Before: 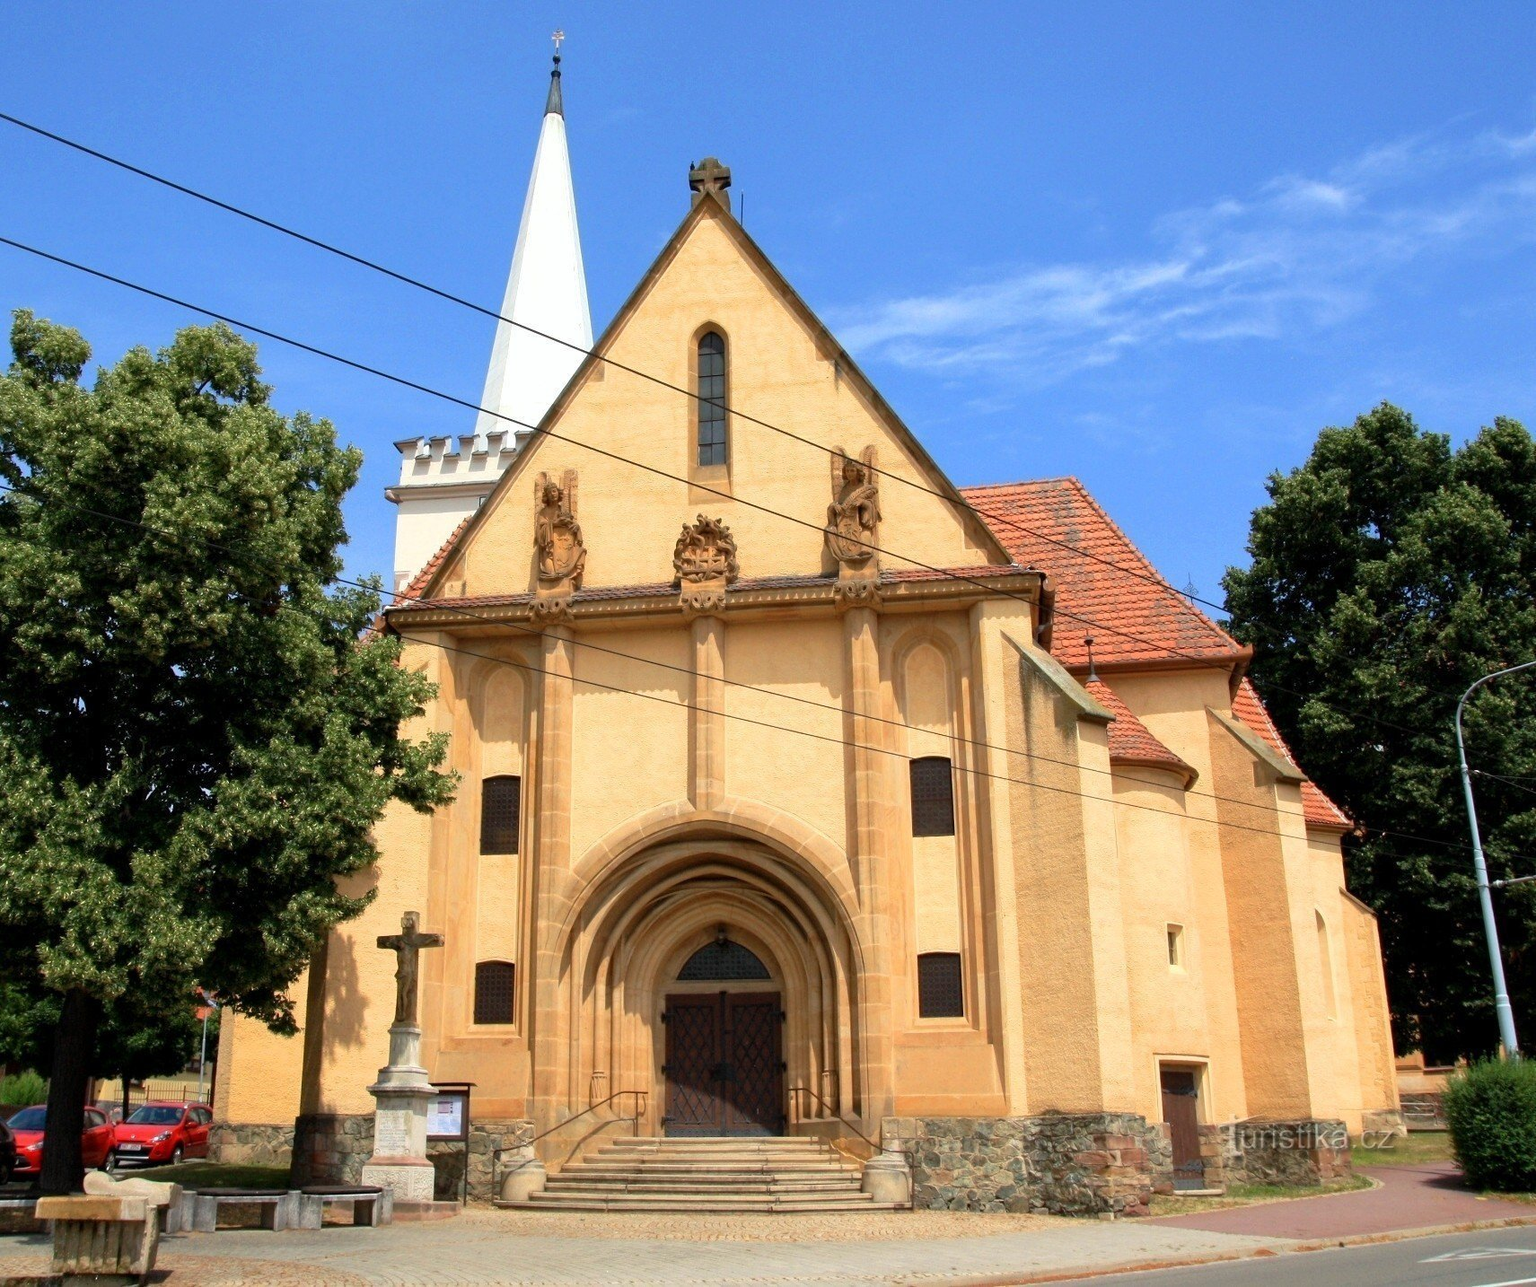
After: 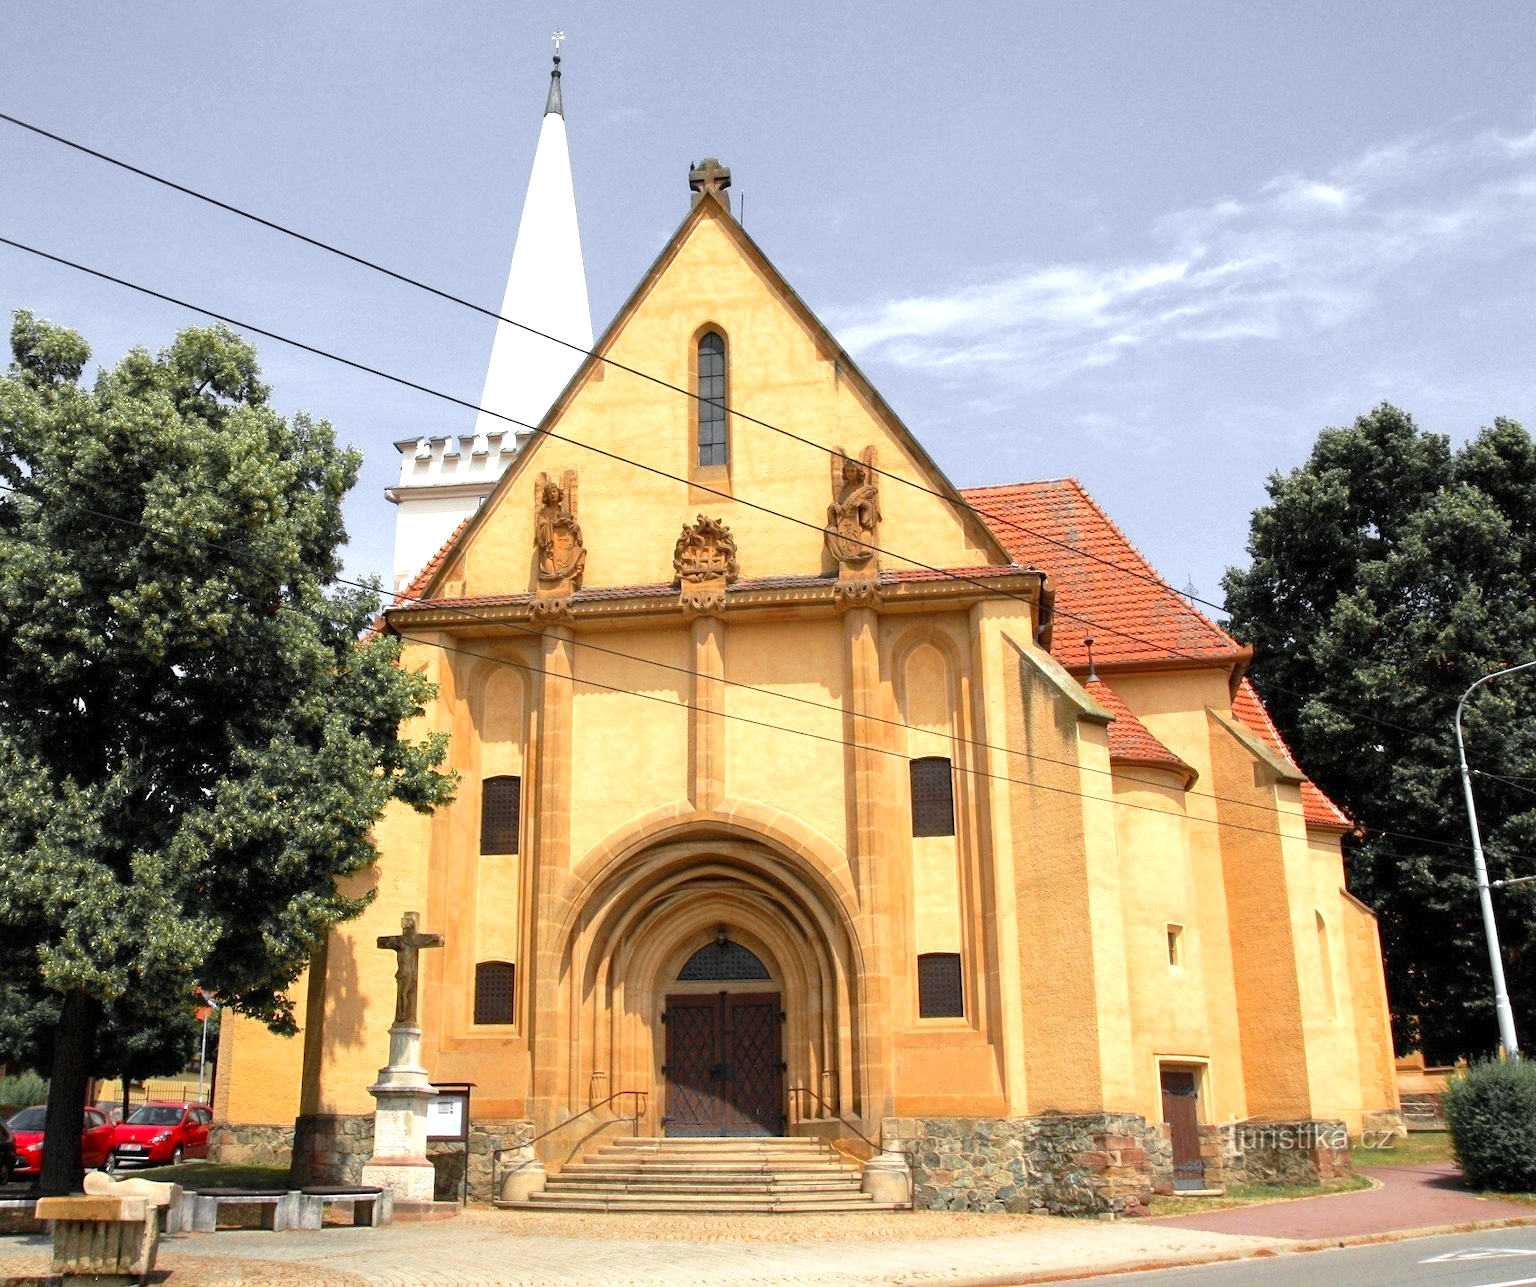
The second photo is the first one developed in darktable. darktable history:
exposure: black level correction 0, exposure 0.877 EV, compensate exposure bias true, compensate highlight preservation false
tone equalizer: on, module defaults
color zones: curves: ch0 [(0.004, 0.388) (0.125, 0.392) (0.25, 0.404) (0.375, 0.5) (0.5, 0.5) (0.625, 0.5) (0.75, 0.5) (0.875, 0.5)]; ch1 [(0, 0.5) (0.125, 0.5) (0.25, 0.5) (0.375, 0.124) (0.524, 0.124) (0.645, 0.128) (0.789, 0.132) (0.914, 0.096) (0.998, 0.068)]
